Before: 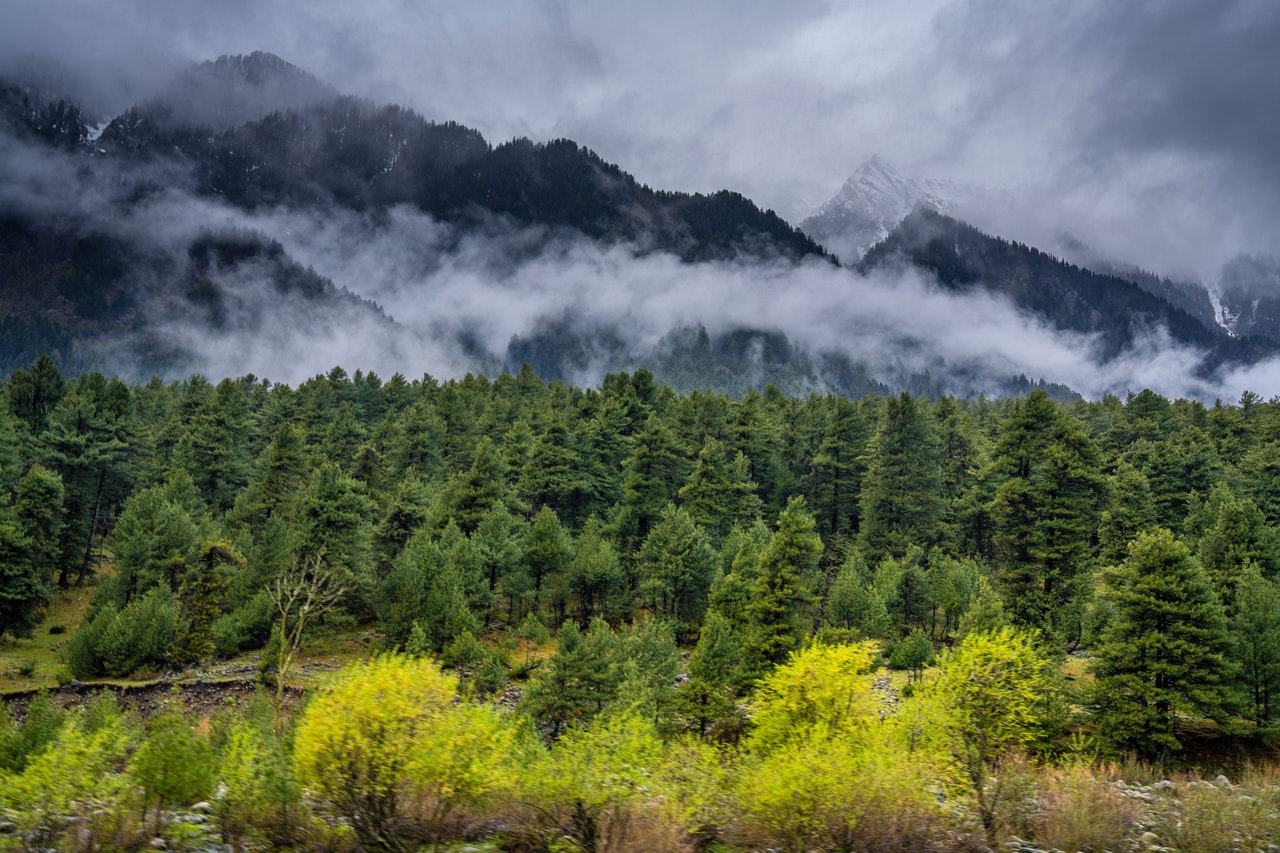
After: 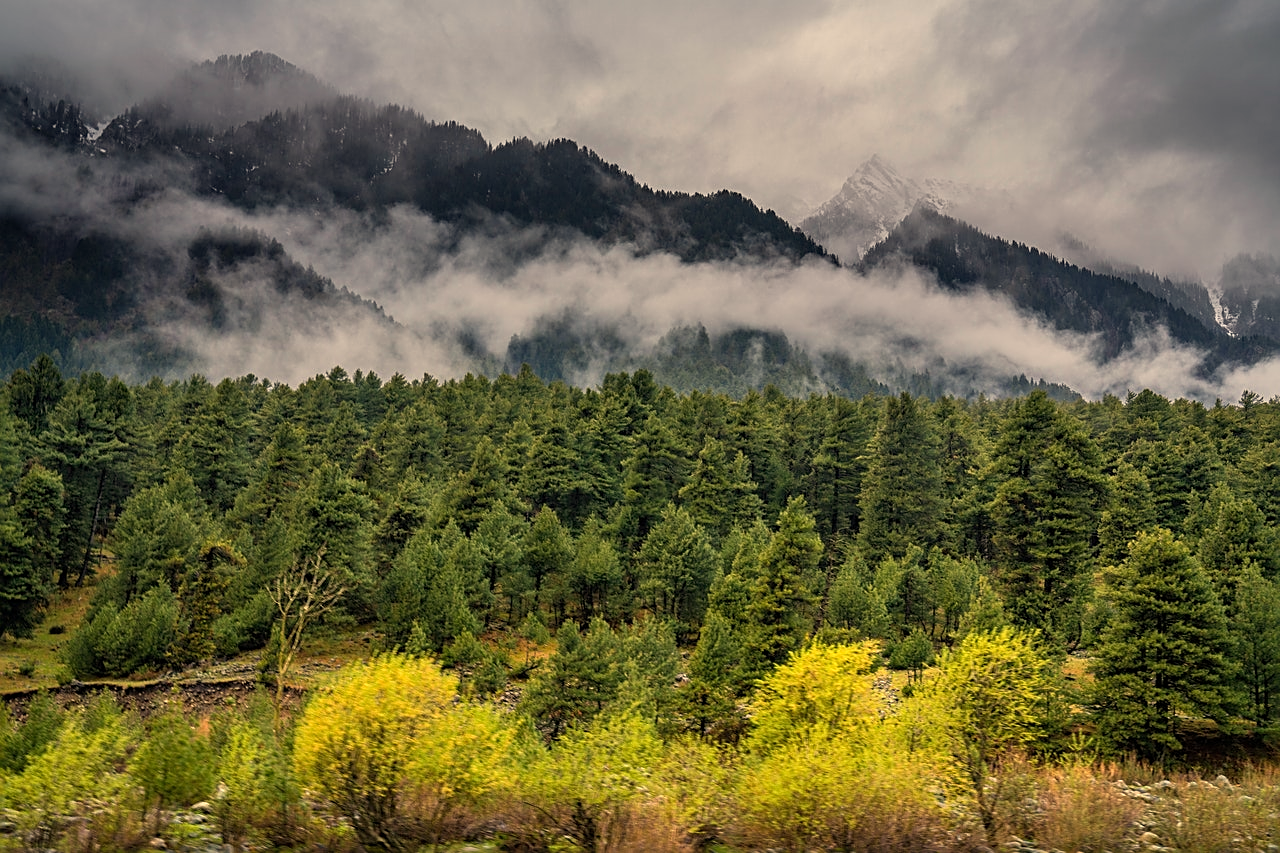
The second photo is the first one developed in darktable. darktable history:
sharpen: on, module defaults
white balance: red 1.138, green 0.996, blue 0.812
